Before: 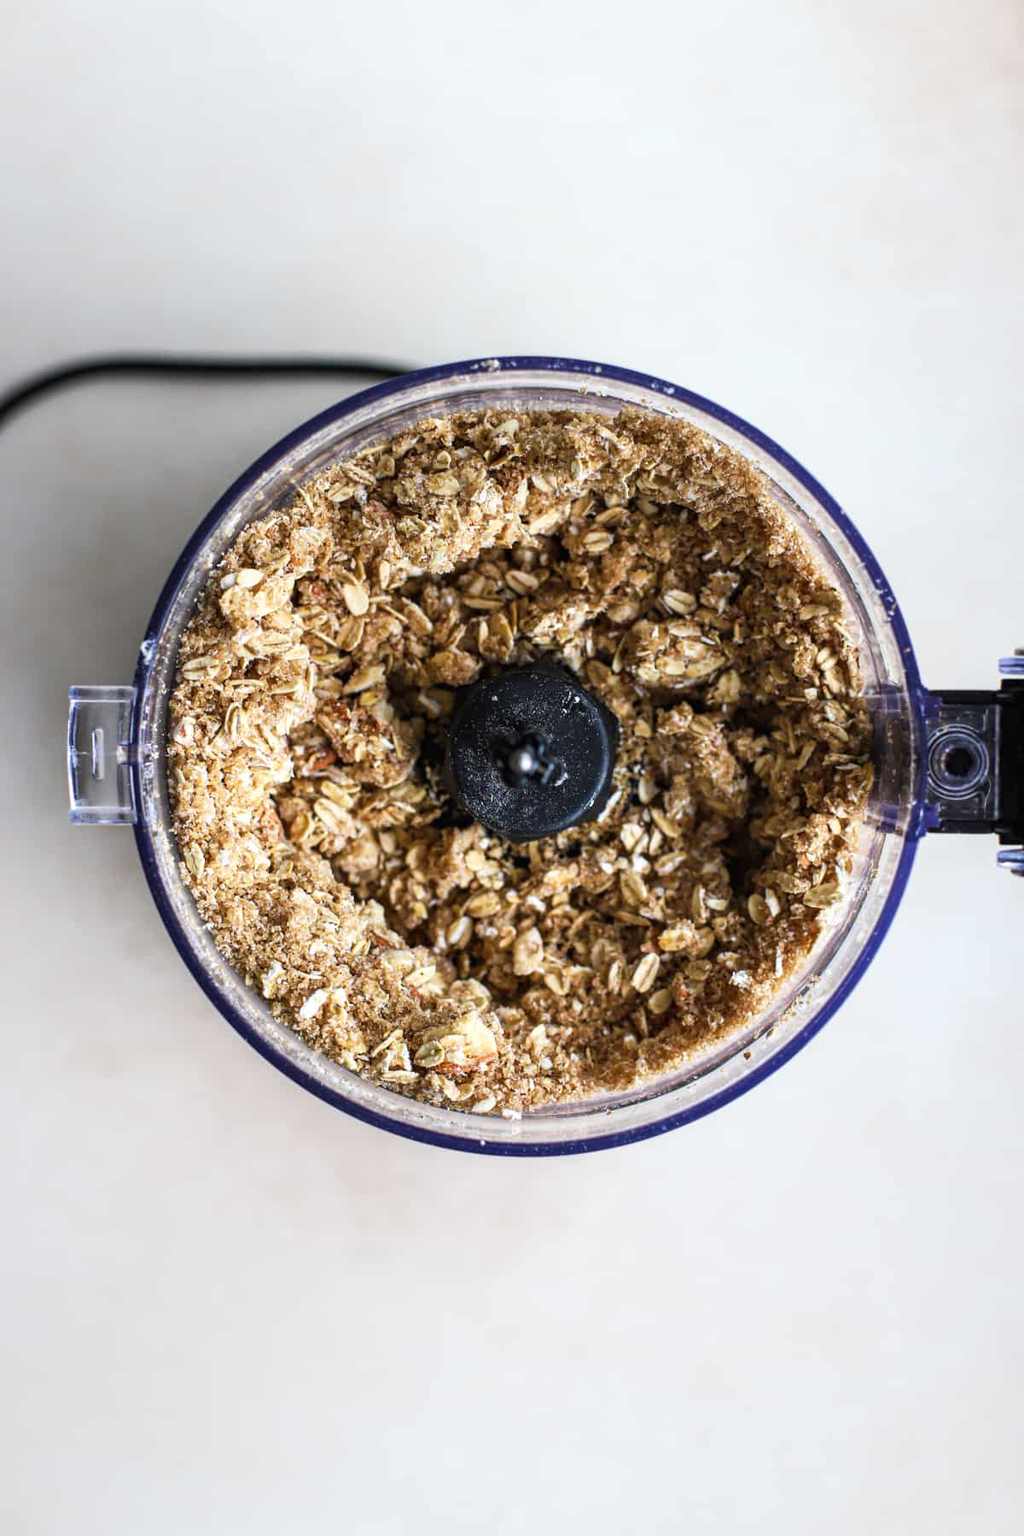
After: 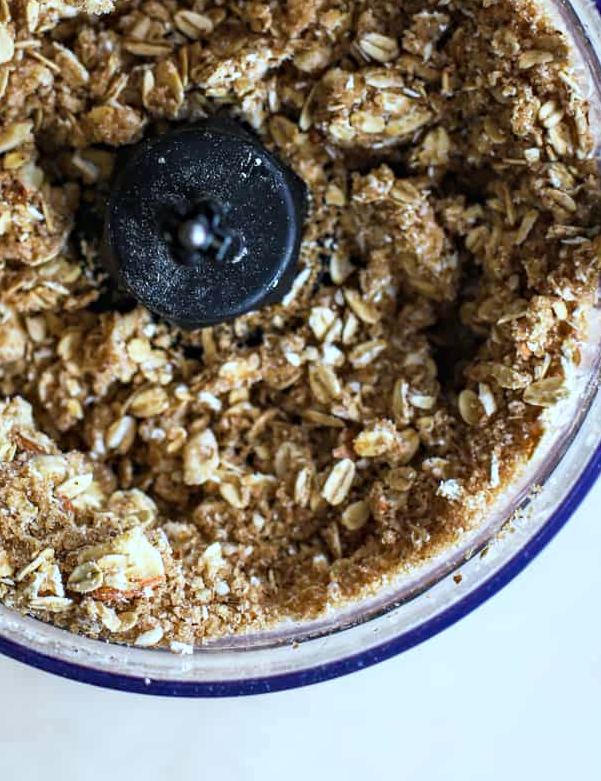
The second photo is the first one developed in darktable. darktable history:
crop: left 34.878%, top 36.574%, right 15.004%, bottom 19.997%
haze removal: compatibility mode true, adaptive false
color calibration: illuminant Planckian (black body), x 0.368, y 0.36, temperature 4275.48 K
